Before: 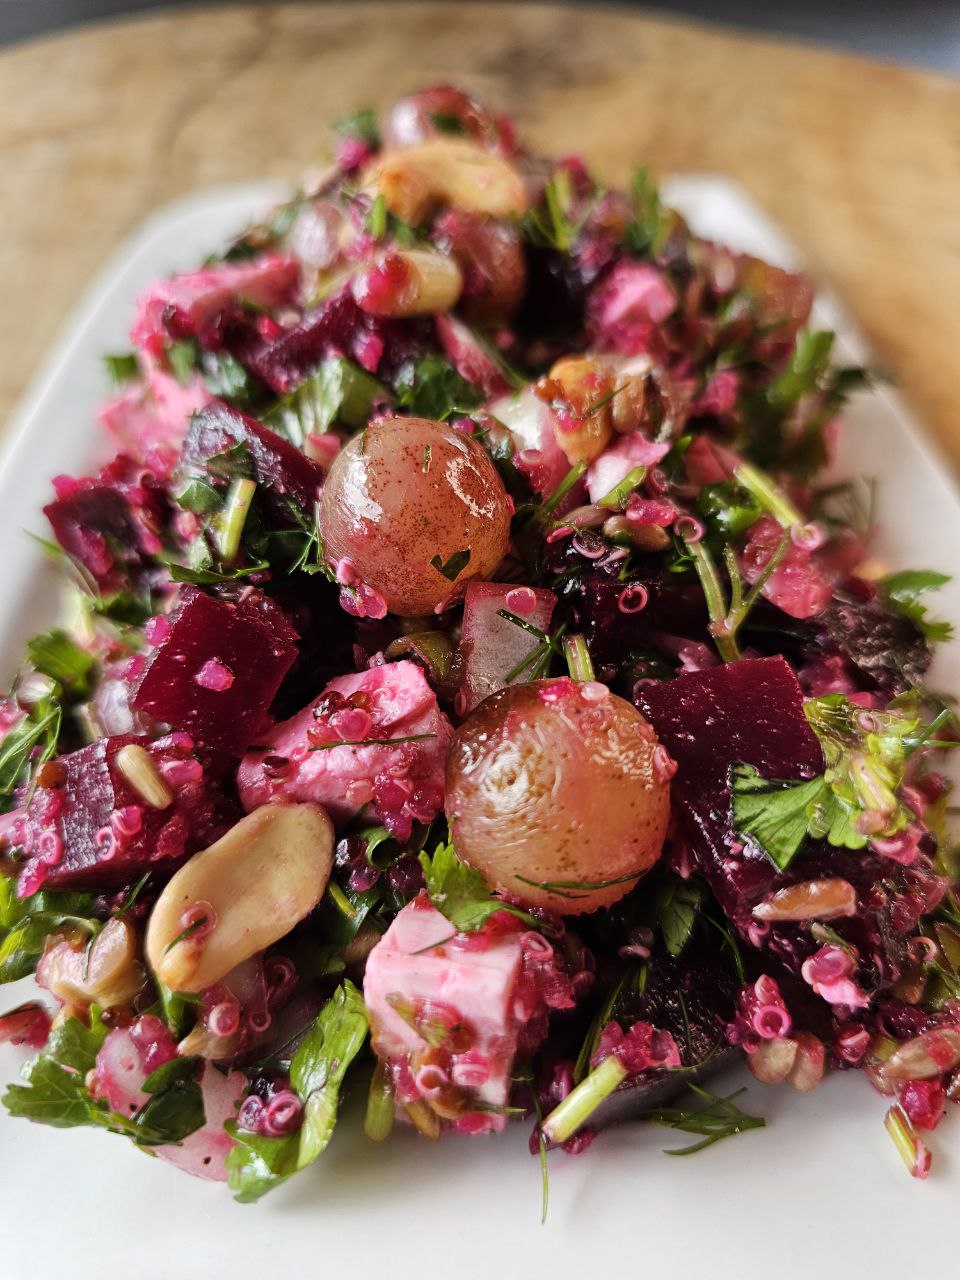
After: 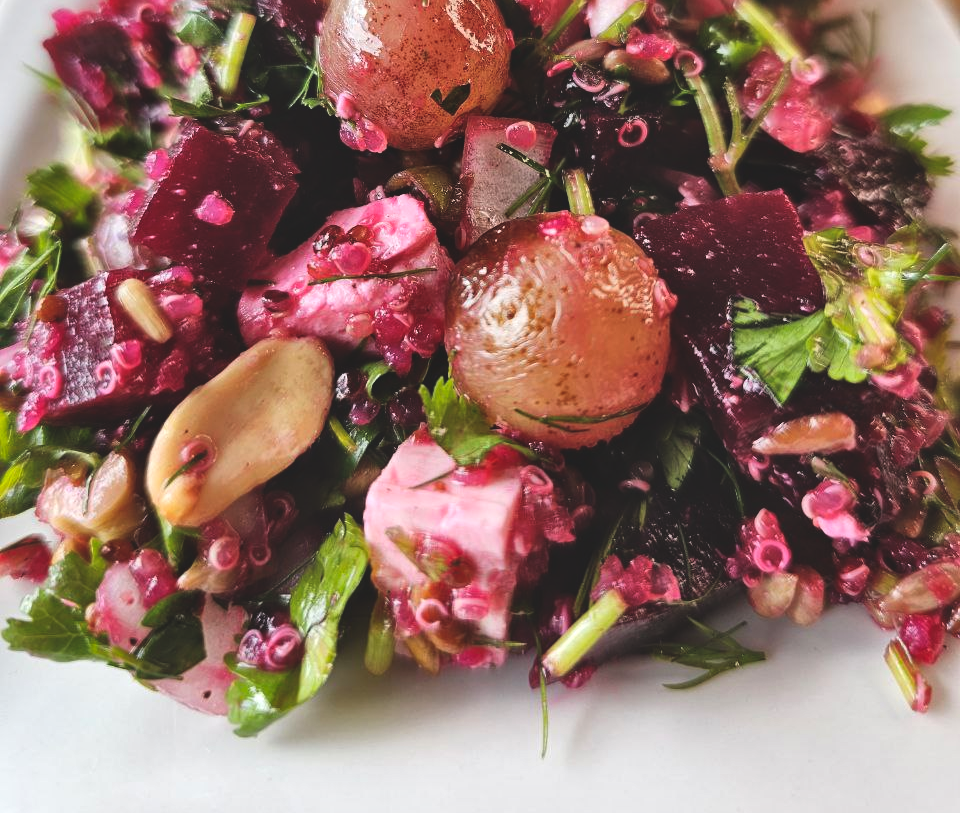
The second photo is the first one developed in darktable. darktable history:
local contrast: mode bilateral grid, contrast 20, coarseness 50, detail 159%, midtone range 0.2
crop and rotate: top 36.435%
exposure: black level correction -0.023, exposure -0.039 EV, compensate highlight preservation false
